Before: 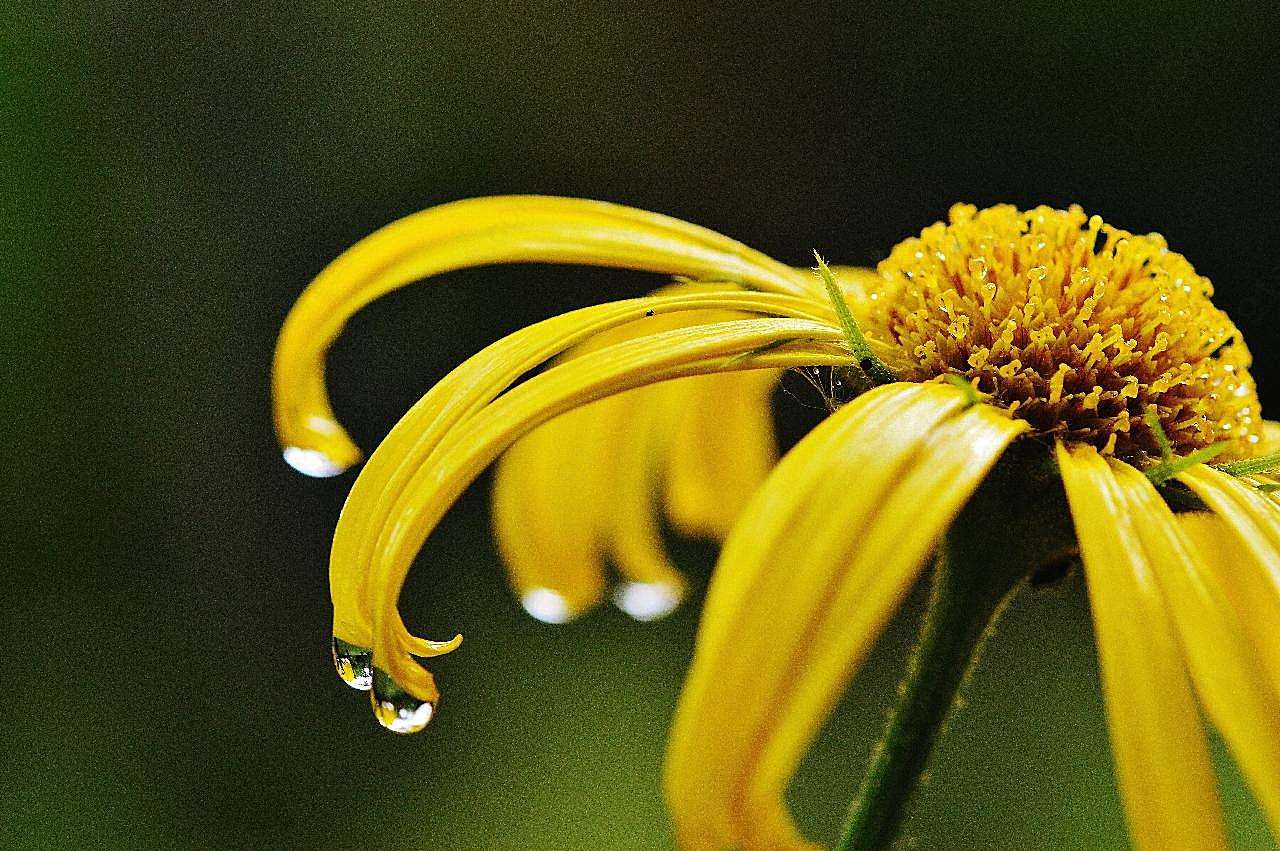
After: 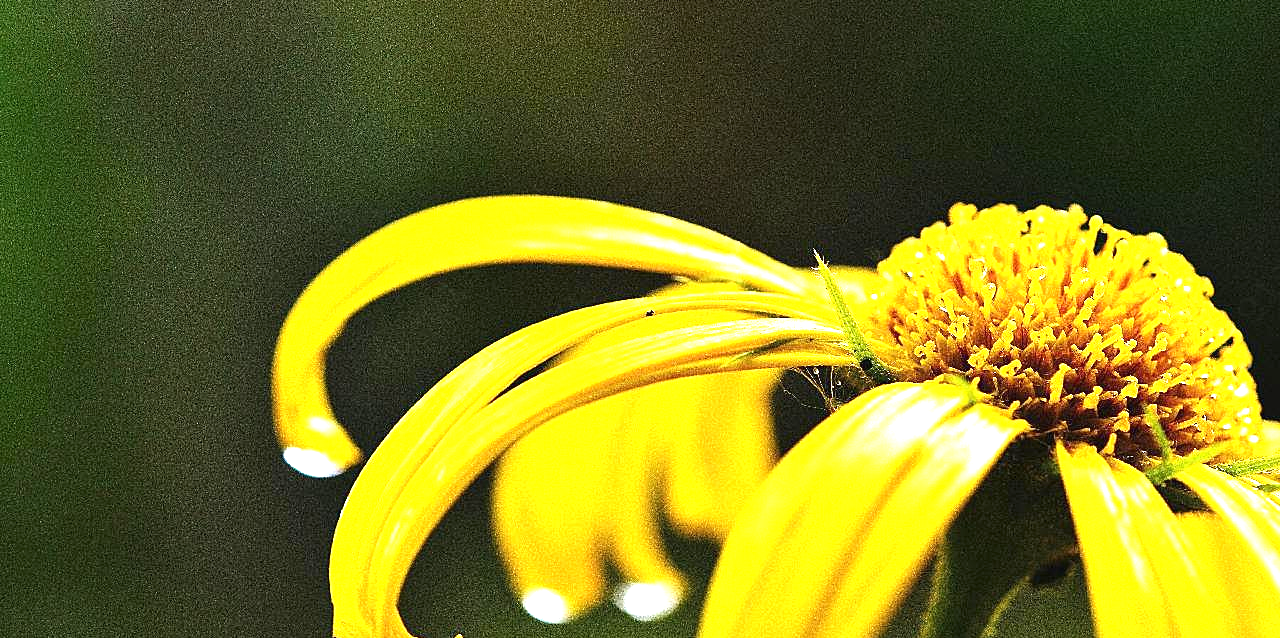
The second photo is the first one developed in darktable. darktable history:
crop: bottom 24.987%
exposure: black level correction 0, exposure 1.187 EV, compensate highlight preservation false
